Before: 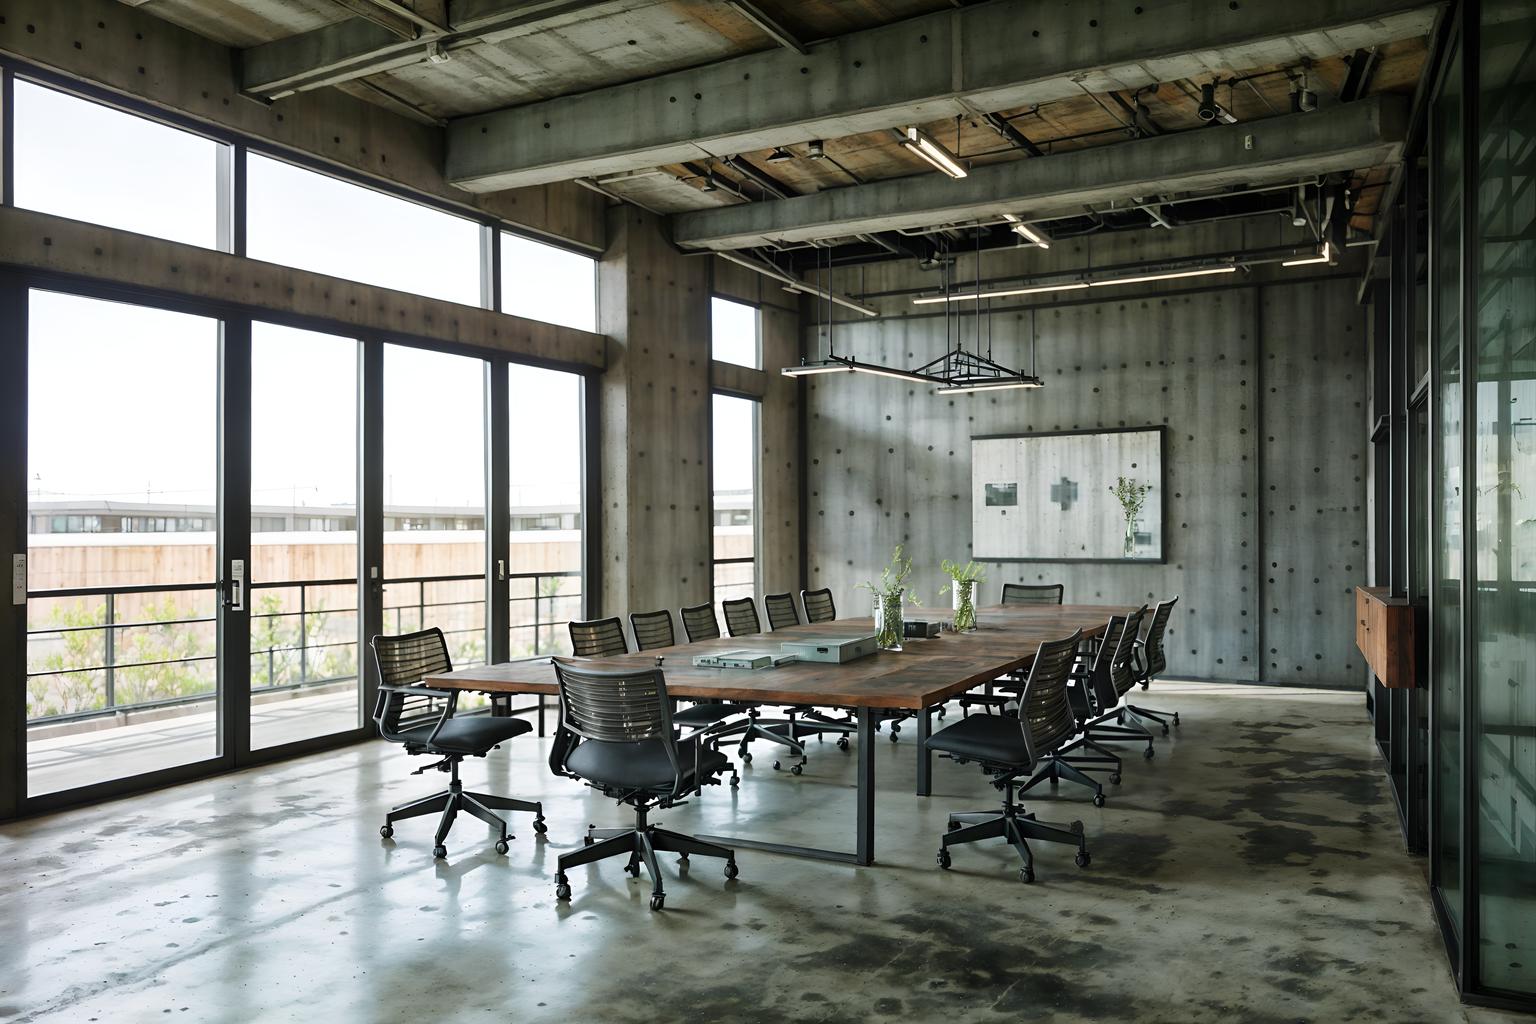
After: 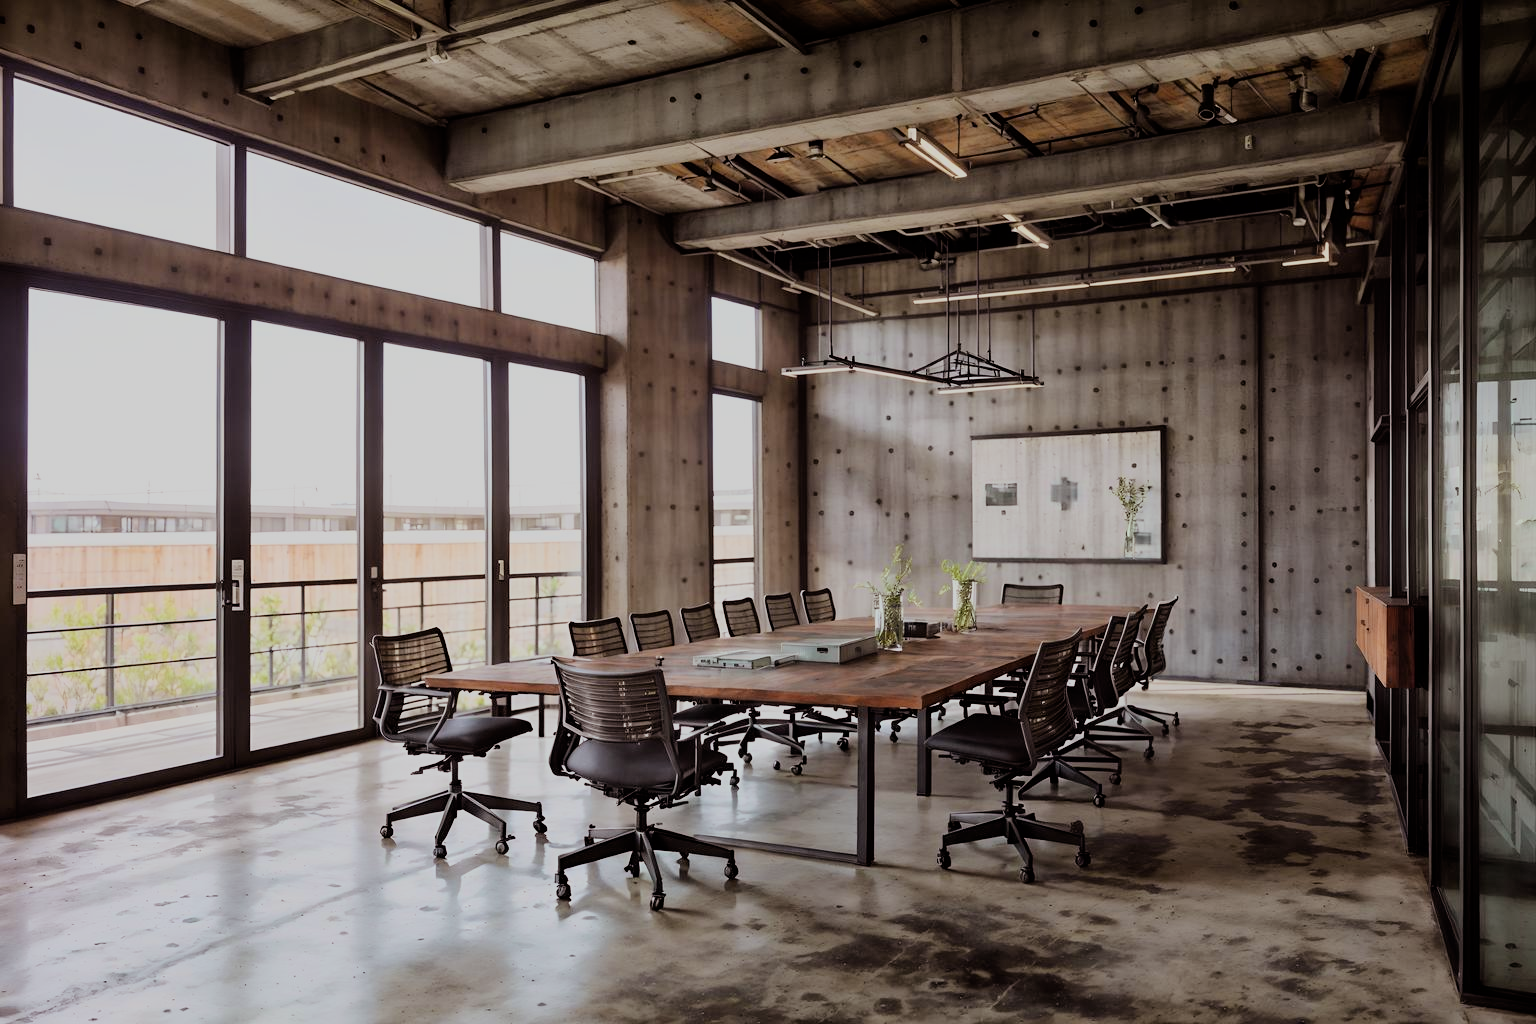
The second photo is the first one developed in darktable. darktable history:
rgb levels: mode RGB, independent channels, levels [[0, 0.474, 1], [0, 0.5, 1], [0, 0.5, 1]]
filmic rgb: black relative exposure -7.15 EV, white relative exposure 5.36 EV, hardness 3.02, color science v6 (2022)
